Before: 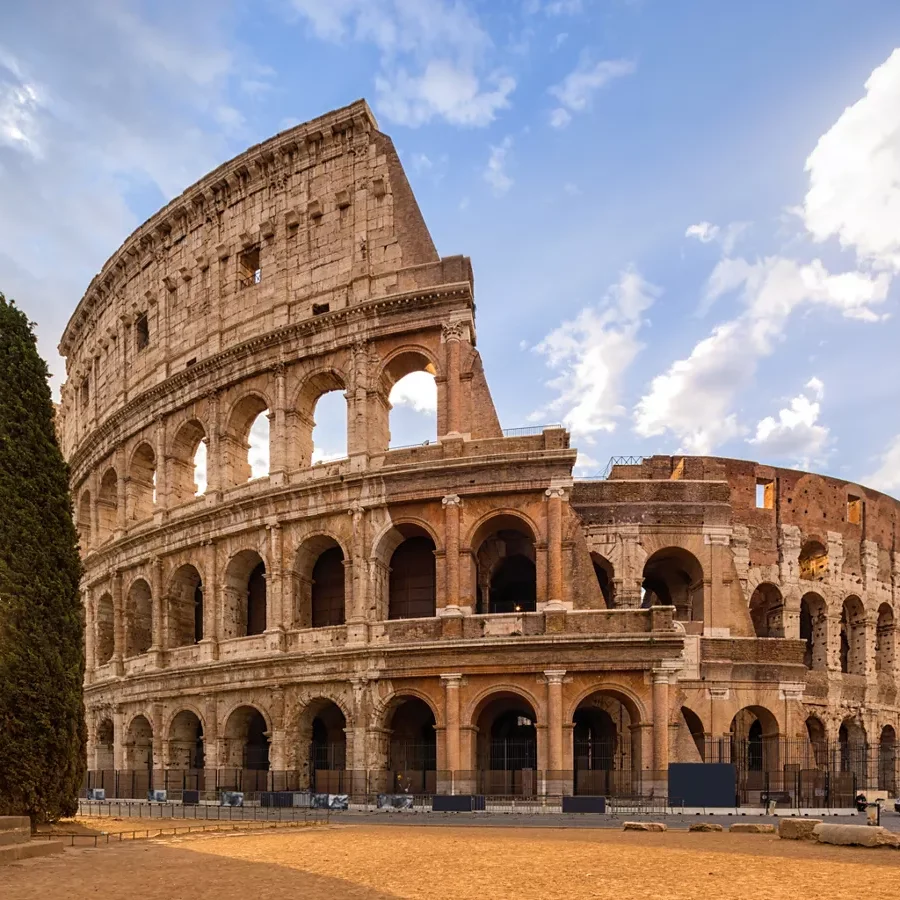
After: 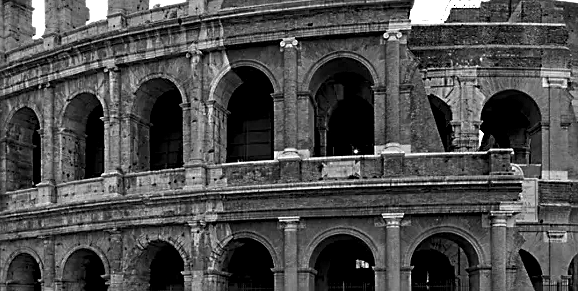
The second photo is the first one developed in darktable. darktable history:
crop: left 18.086%, top 50.818%, right 17.659%, bottom 16.843%
contrast equalizer: octaves 7, y [[0.6 ×6], [0.55 ×6], [0 ×6], [0 ×6], [0 ×6]]
color zones: curves: ch0 [(0.287, 0.048) (0.493, 0.484) (0.737, 0.816)]; ch1 [(0, 0) (0.143, 0) (0.286, 0) (0.429, 0) (0.571, 0) (0.714, 0) (0.857, 0)]
exposure: exposure 0.56 EV, compensate highlight preservation false
sharpen: on, module defaults
